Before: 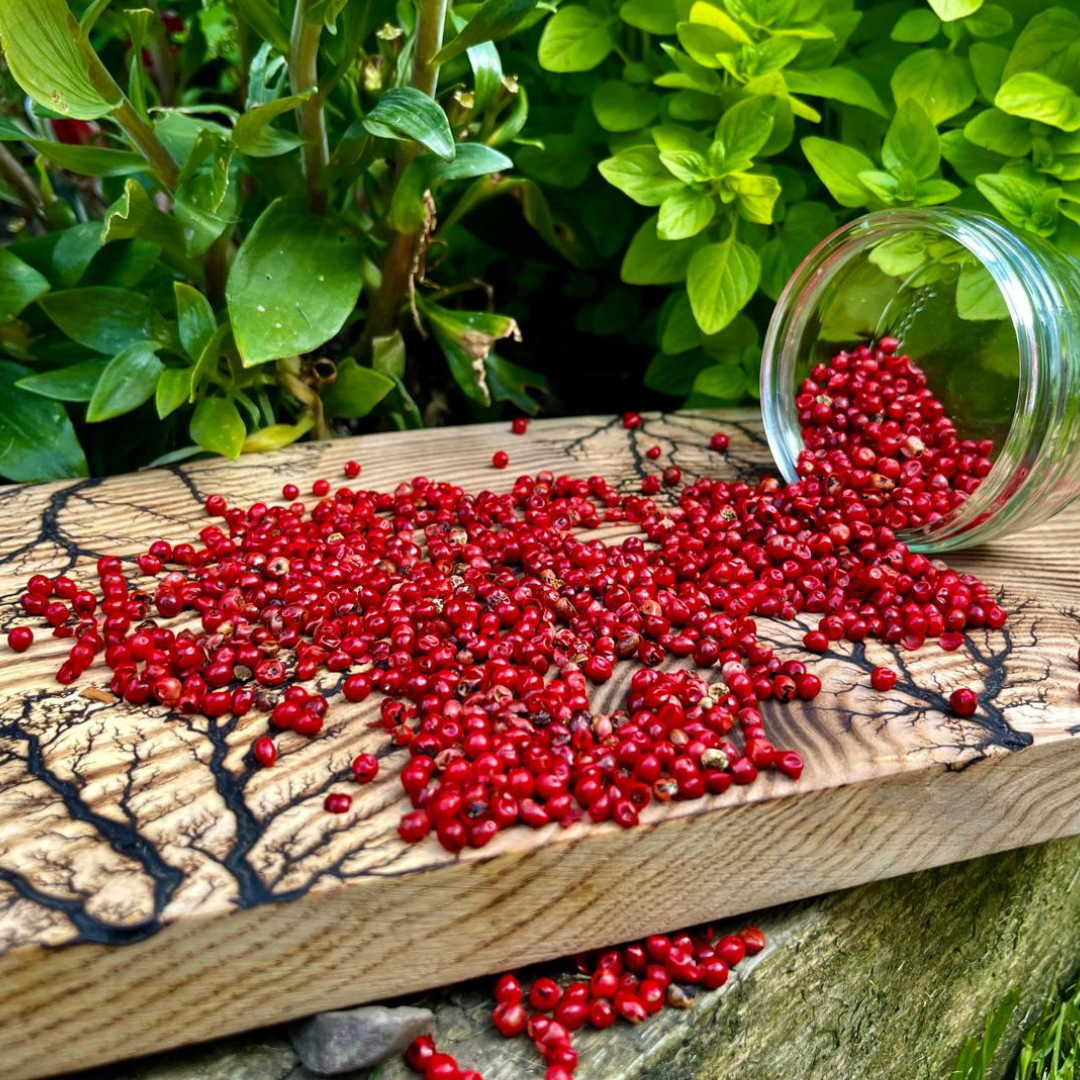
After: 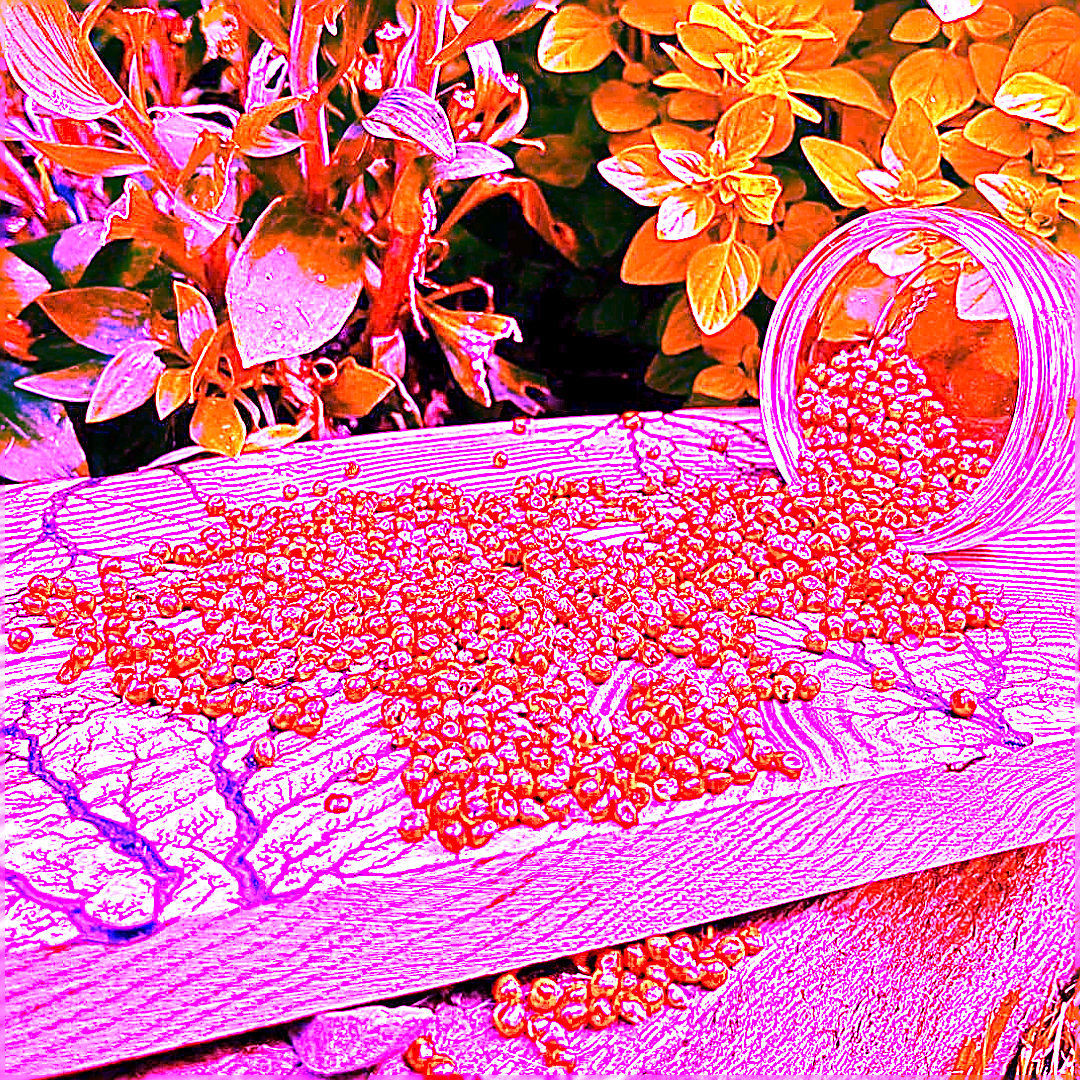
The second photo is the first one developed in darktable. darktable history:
sharpen: radius 1.685, amount 1.294
white balance: red 8, blue 8
